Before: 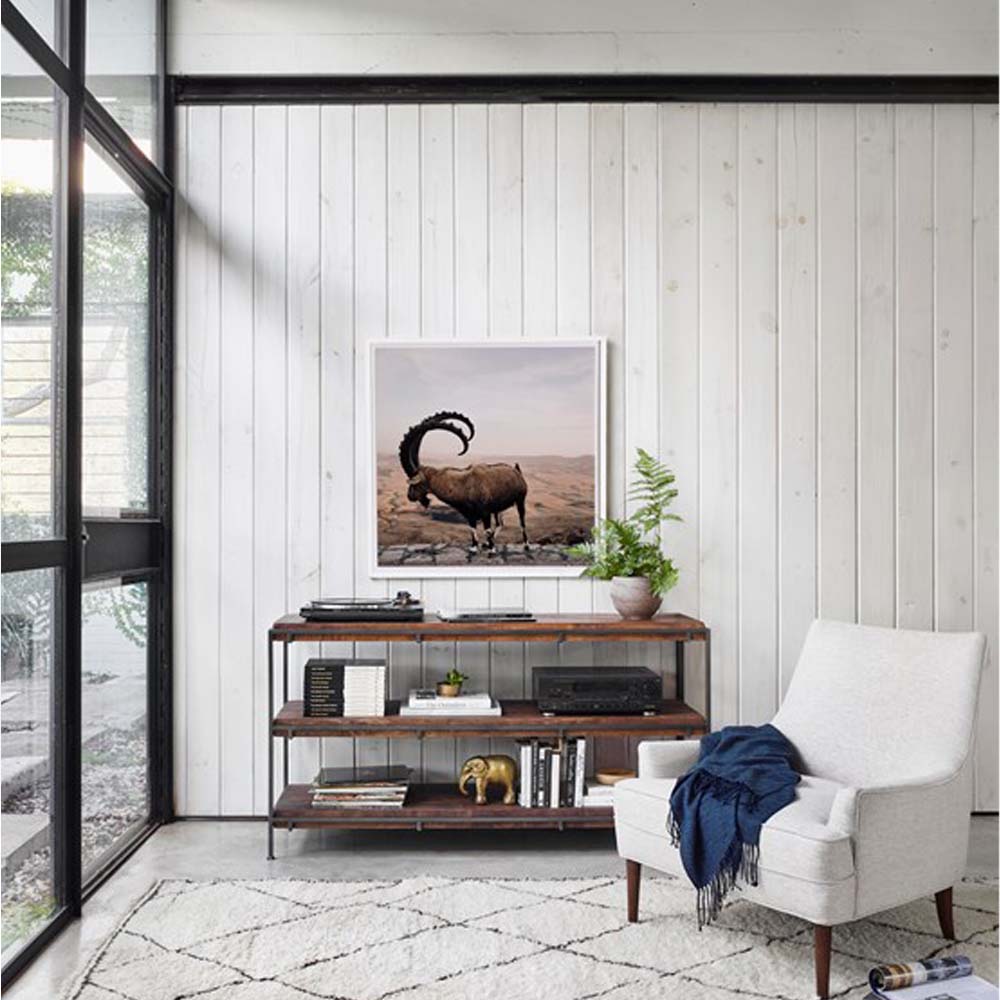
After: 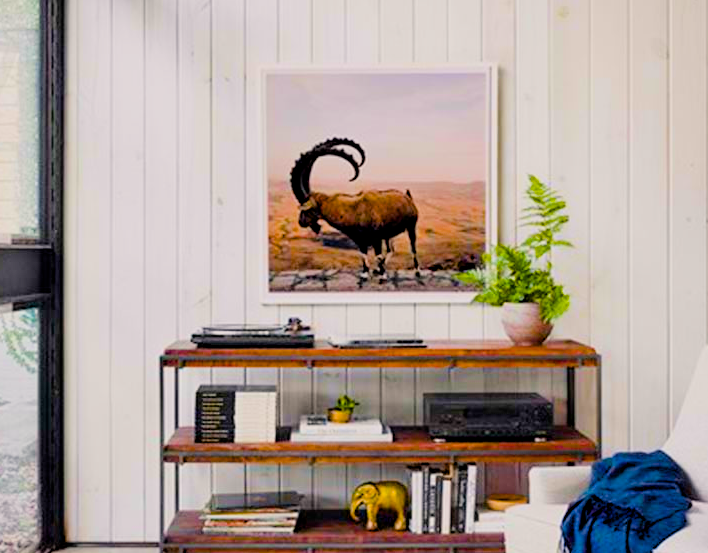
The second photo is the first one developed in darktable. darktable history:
crop: left 10.944%, top 27.477%, right 18.237%, bottom 17.176%
exposure: black level correction 0.004, exposure 0.416 EV, compensate highlight preservation false
filmic rgb: black relative exposure -7.65 EV, white relative exposure 4.56 EV, threshold 5.98 EV, hardness 3.61, iterations of high-quality reconstruction 0, enable highlight reconstruction true
color balance rgb: highlights gain › chroma 1.093%, highlights gain › hue 60.21°, linear chroma grading › global chroma 17.115%, perceptual saturation grading › global saturation 64.933%, perceptual saturation grading › highlights 49.872%, perceptual saturation grading › shadows 29.421%, perceptual brilliance grading › global brilliance 2.798%, perceptual brilliance grading › highlights -2.707%, perceptual brilliance grading › shadows 3.128%
